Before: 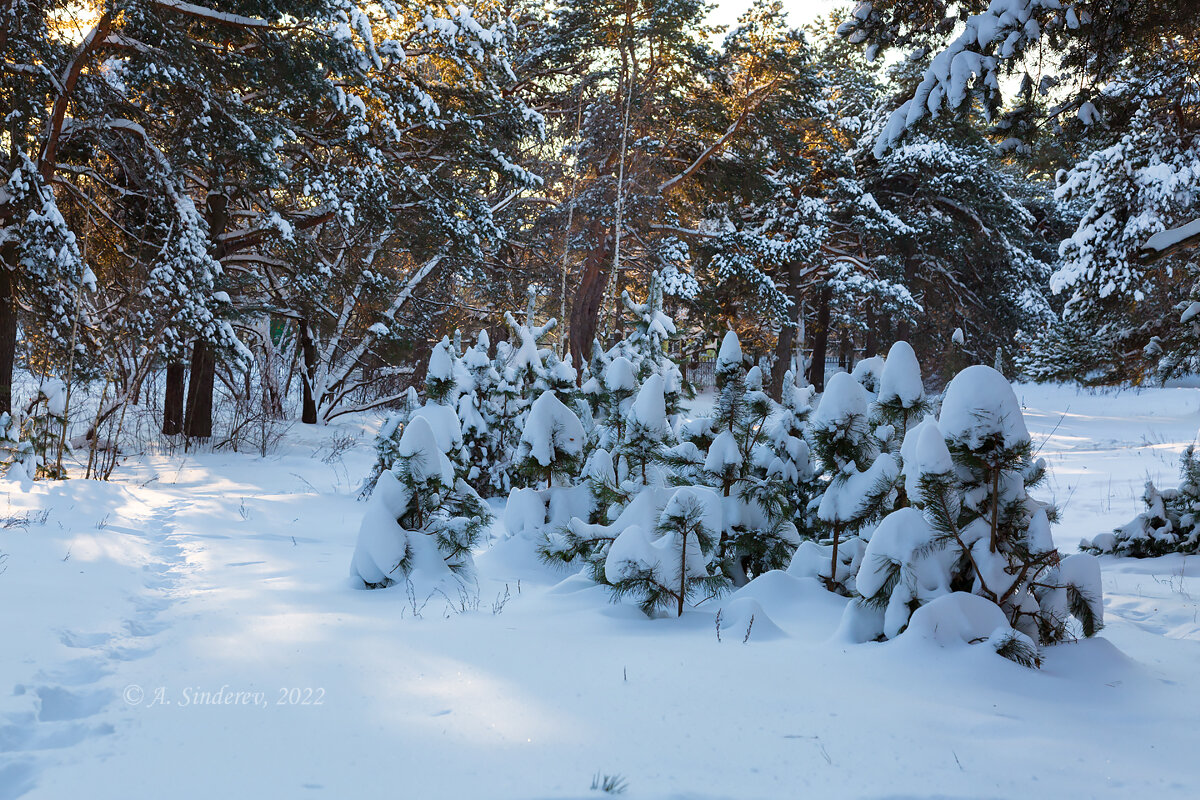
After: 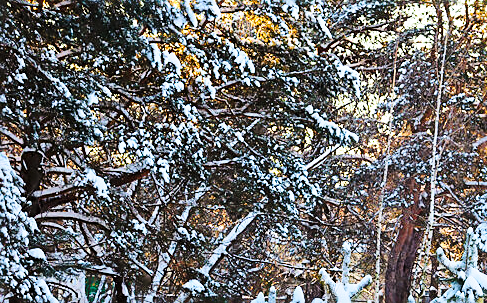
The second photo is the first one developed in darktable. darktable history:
crop: left 15.452%, top 5.459%, right 43.956%, bottom 56.62%
tone curve: curves: ch0 [(0, 0) (0.004, 0.001) (0.133, 0.112) (0.325, 0.362) (0.832, 0.893) (1, 1)], color space Lab, linked channels, preserve colors none
base curve: curves: ch0 [(0, 0) (0.028, 0.03) (0.121, 0.232) (0.46, 0.748) (0.859, 0.968) (1, 1)], preserve colors none
sharpen: on, module defaults
